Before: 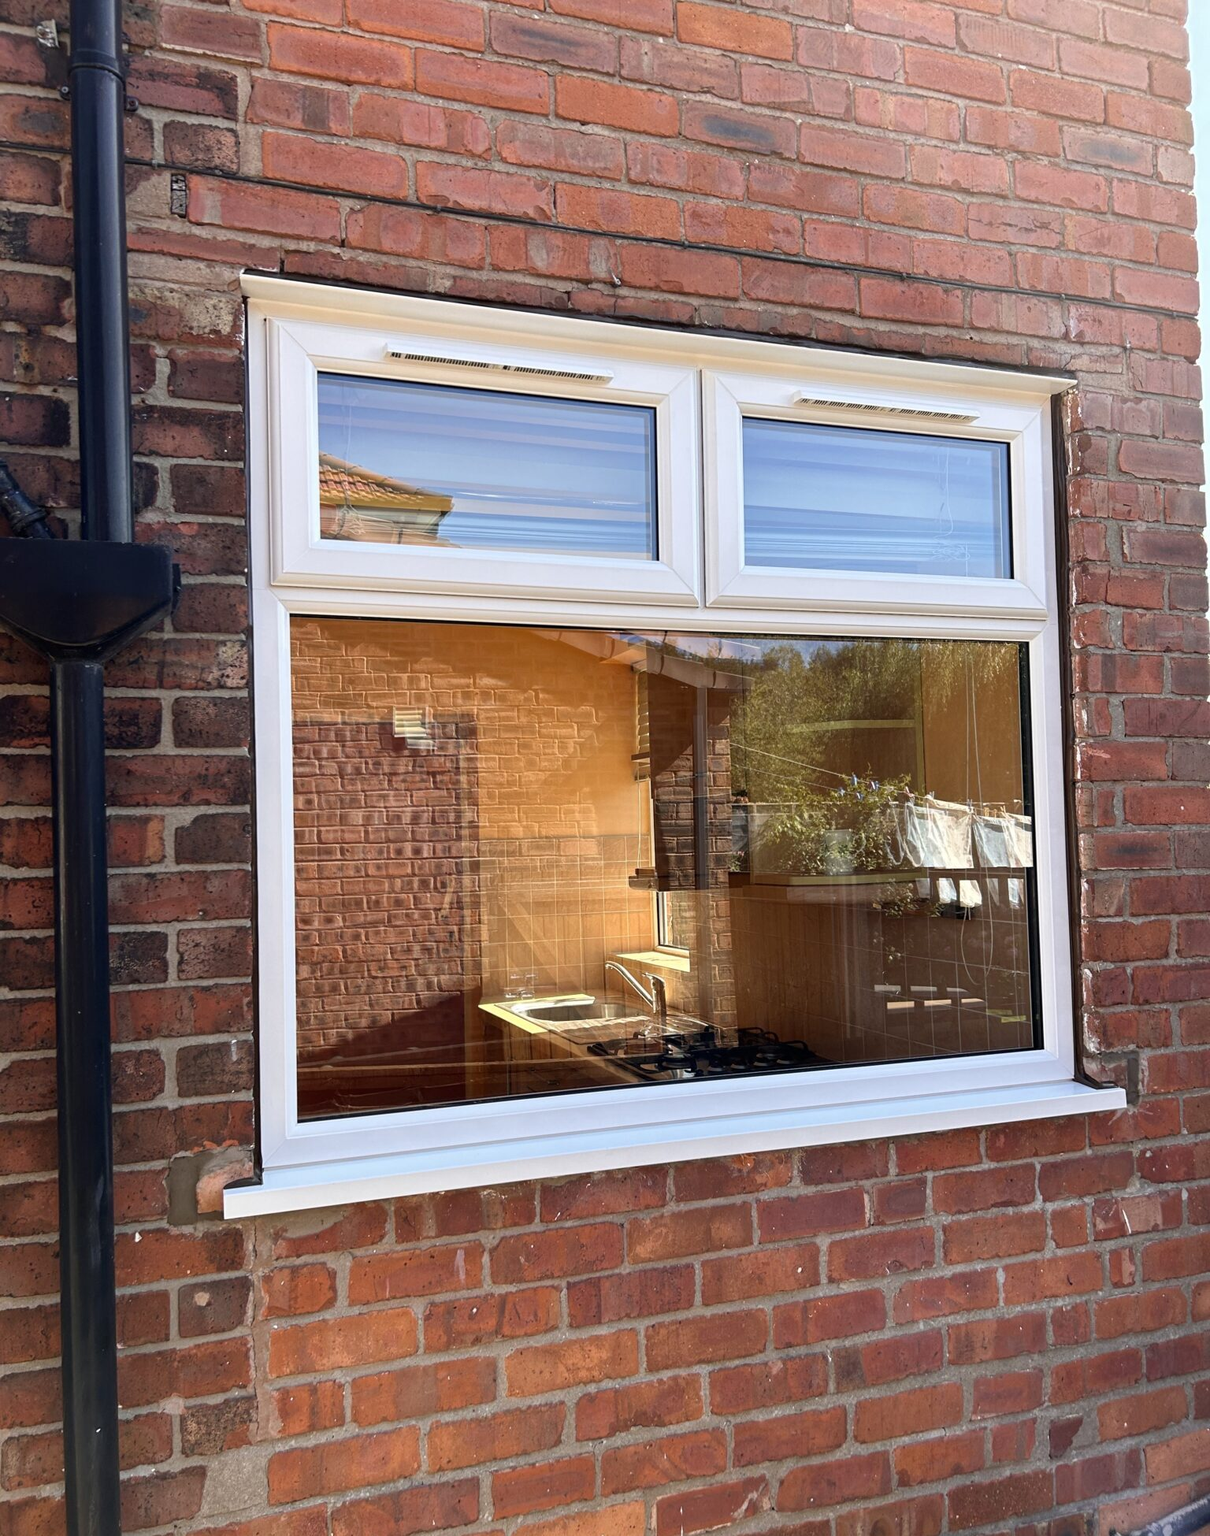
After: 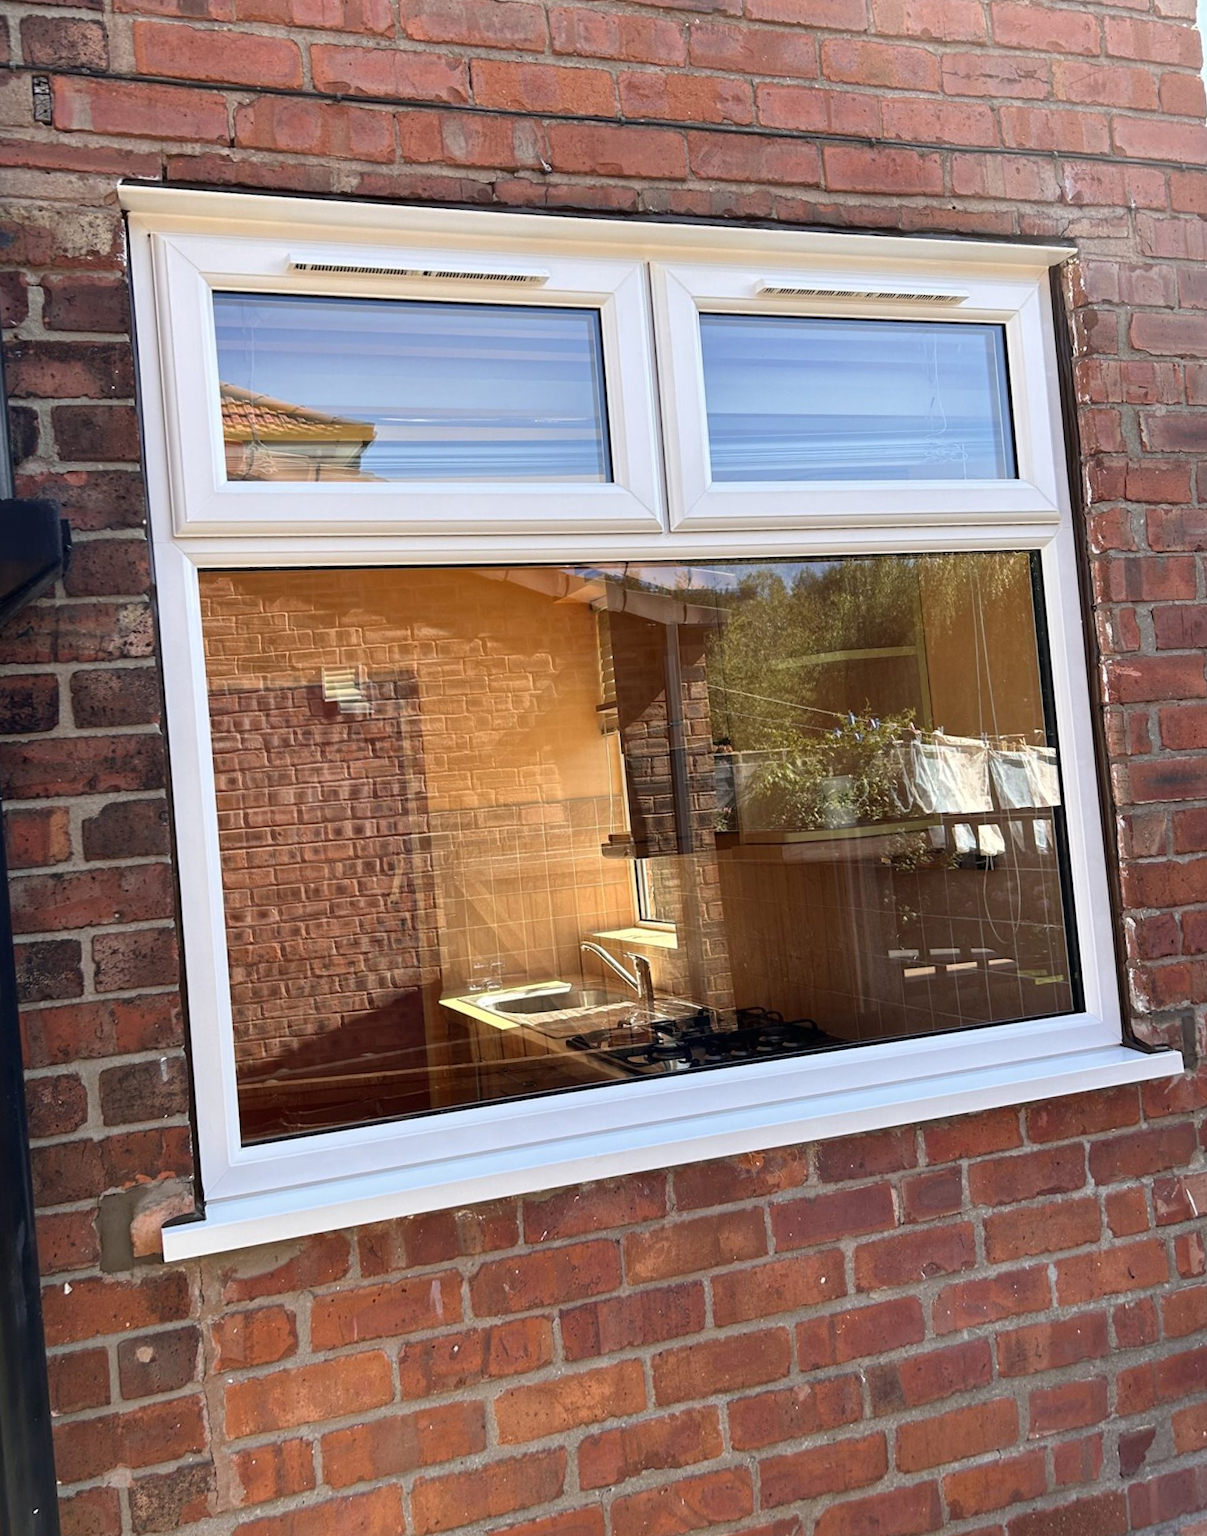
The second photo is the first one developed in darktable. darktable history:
tone equalizer: on, module defaults
crop and rotate: angle 3.47°, left 5.884%, top 5.687%
